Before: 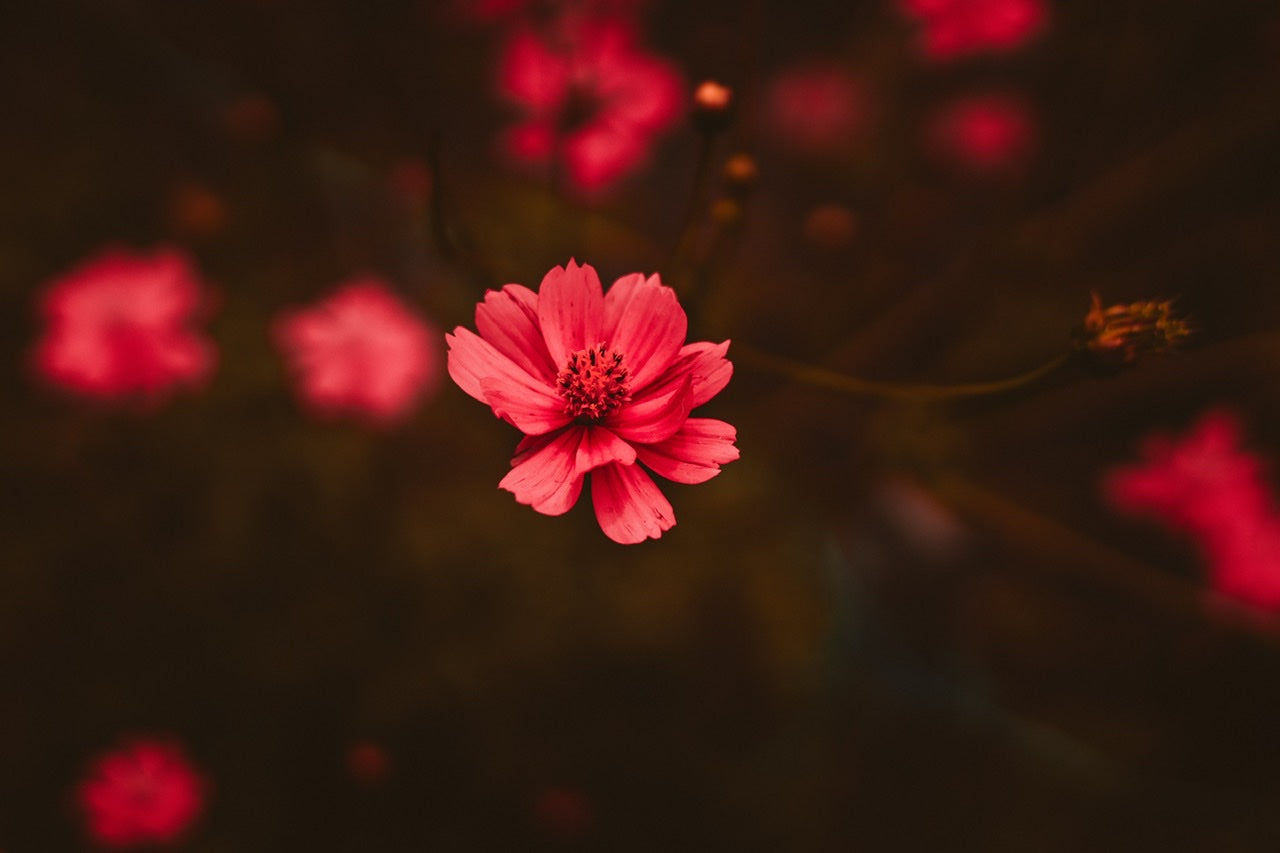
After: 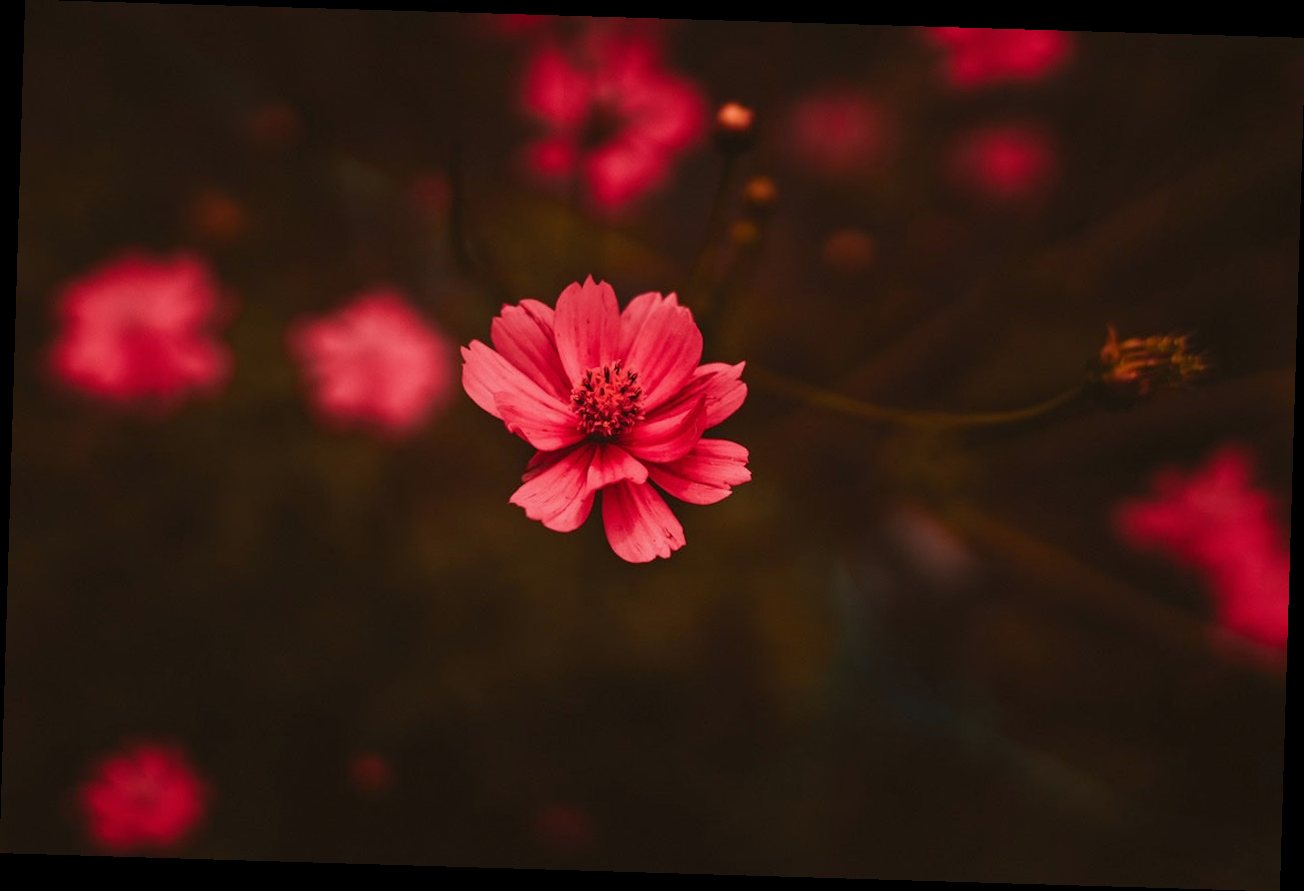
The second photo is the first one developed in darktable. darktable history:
white balance: red 0.976, blue 1.04
rotate and perspective: rotation 1.72°, automatic cropping off
